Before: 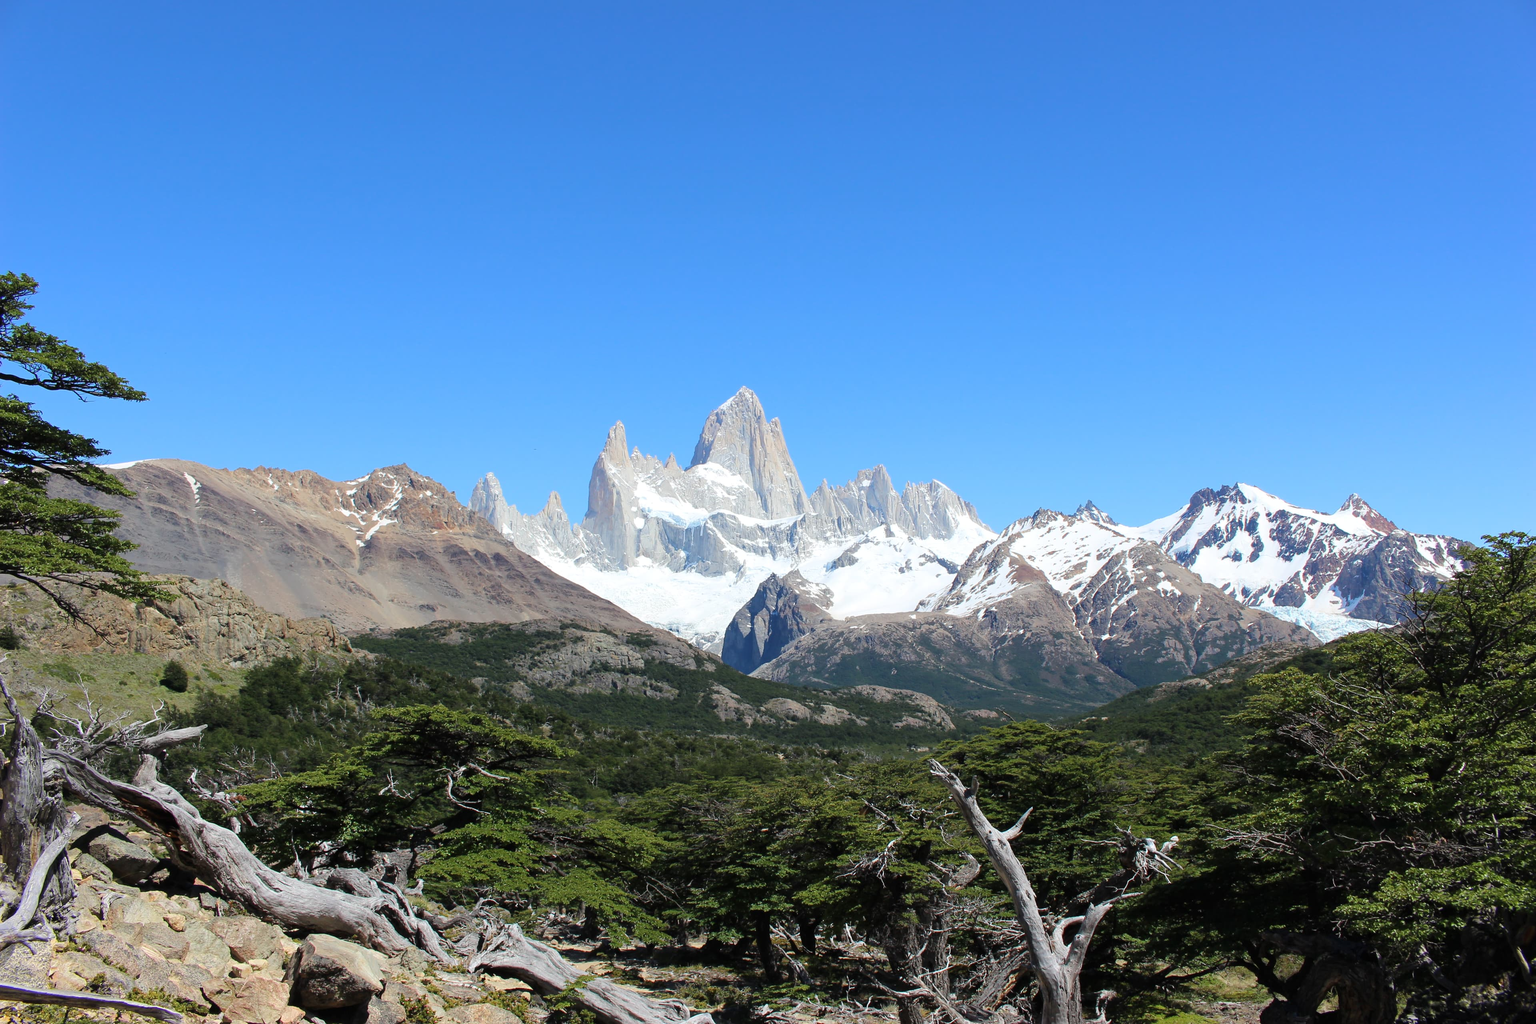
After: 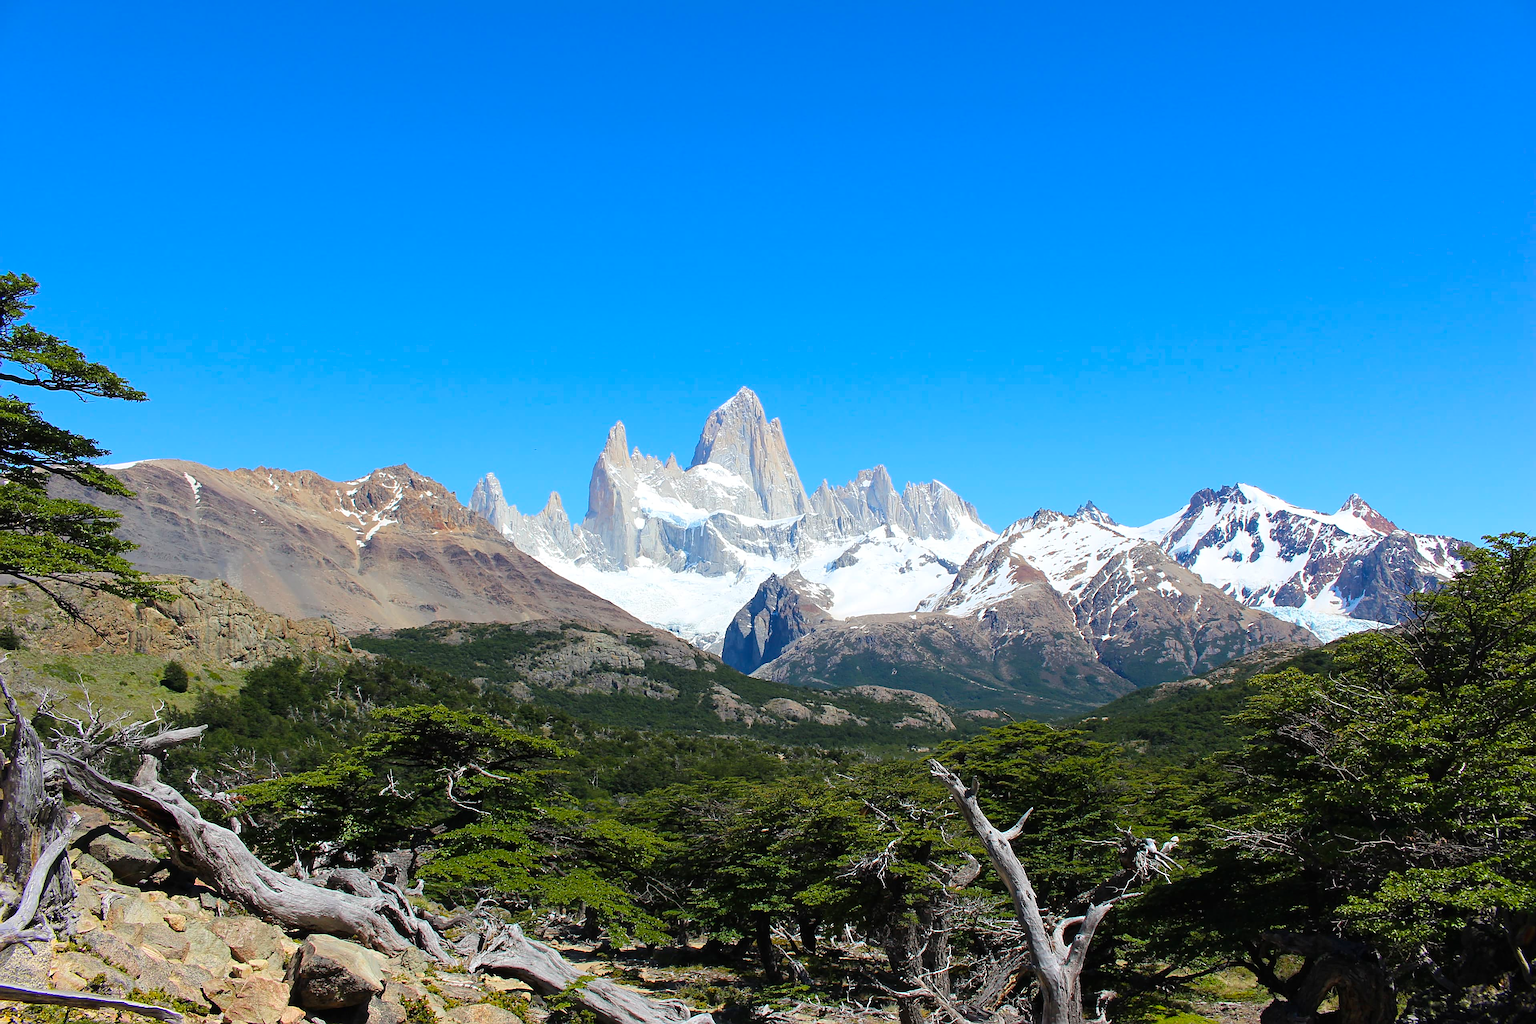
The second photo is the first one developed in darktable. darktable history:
color balance rgb: perceptual saturation grading › global saturation 25.418%, global vibrance 20%
sharpen: on, module defaults
